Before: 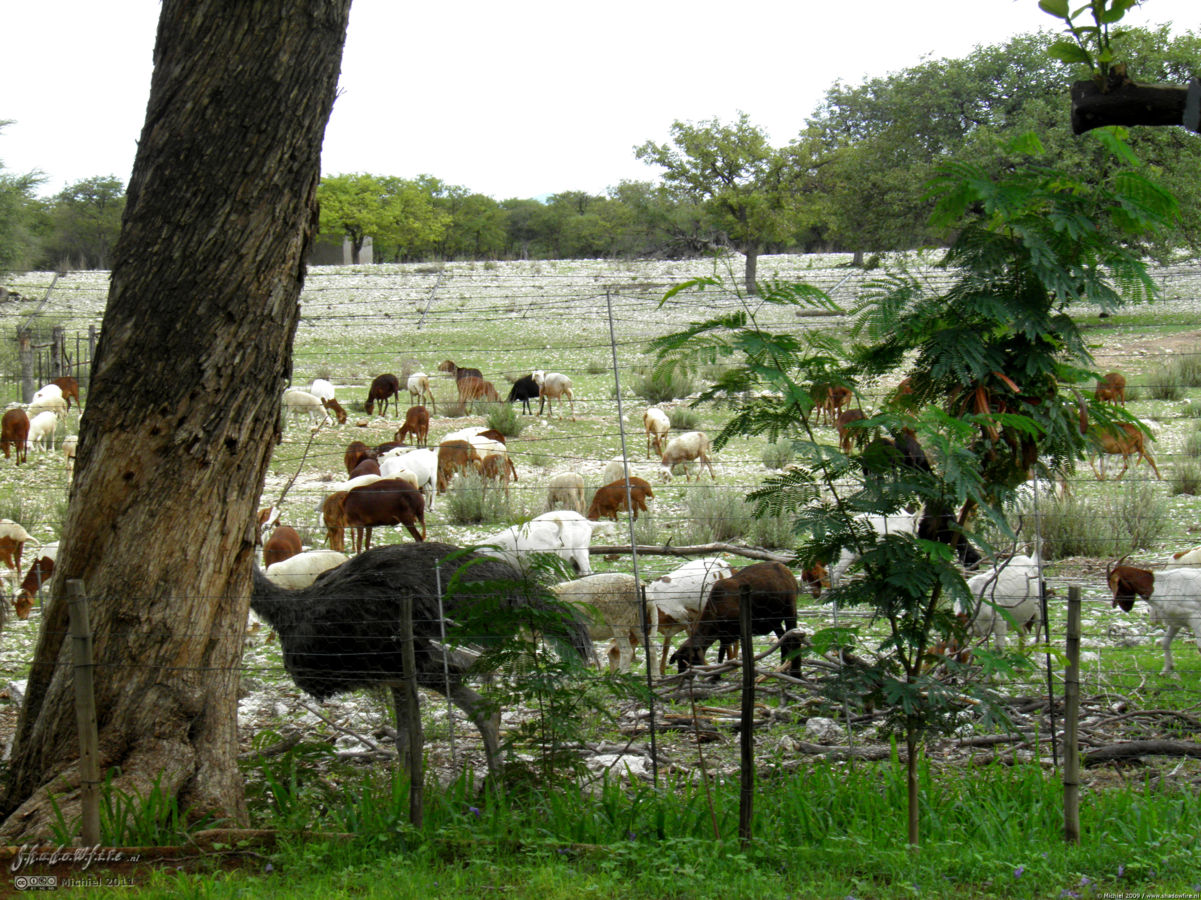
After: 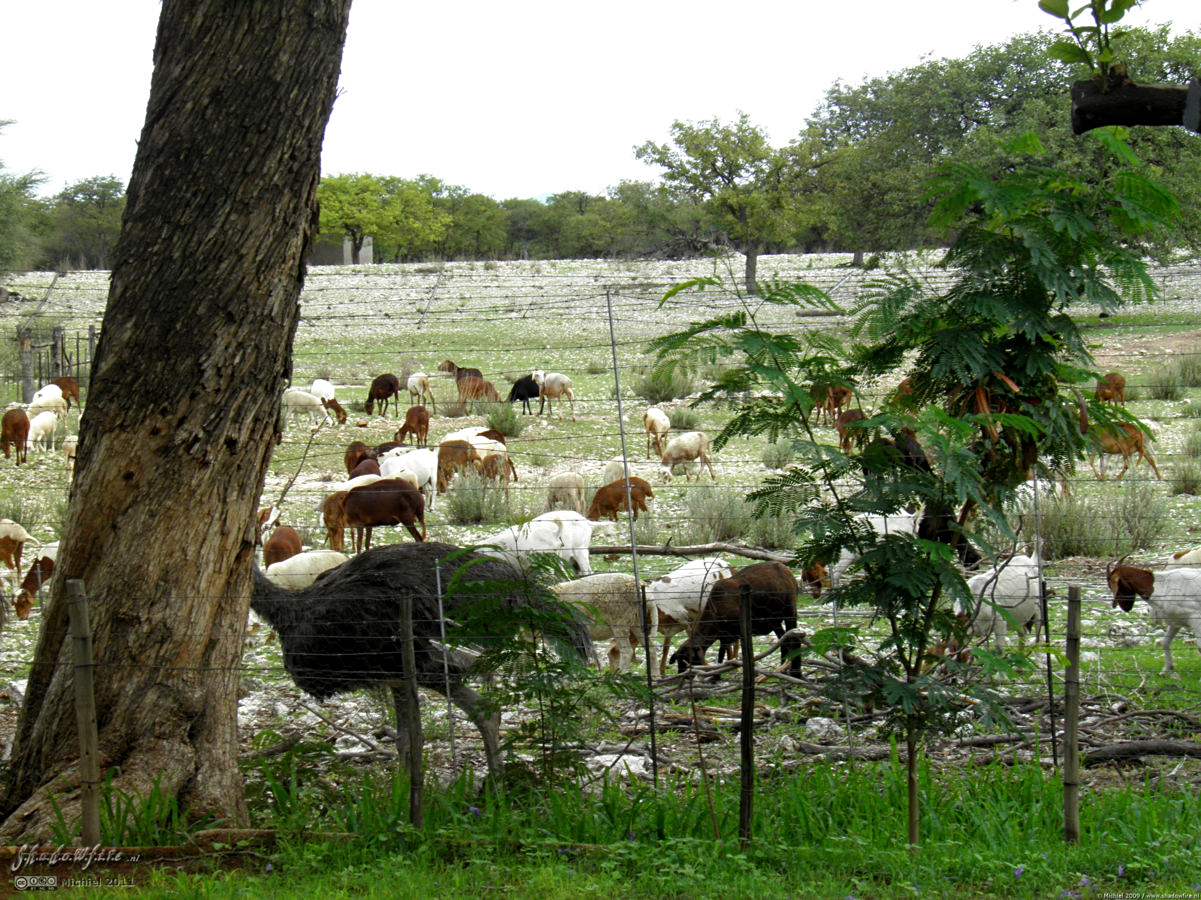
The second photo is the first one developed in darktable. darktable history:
sharpen: amount 0.2
tone equalizer: on, module defaults
